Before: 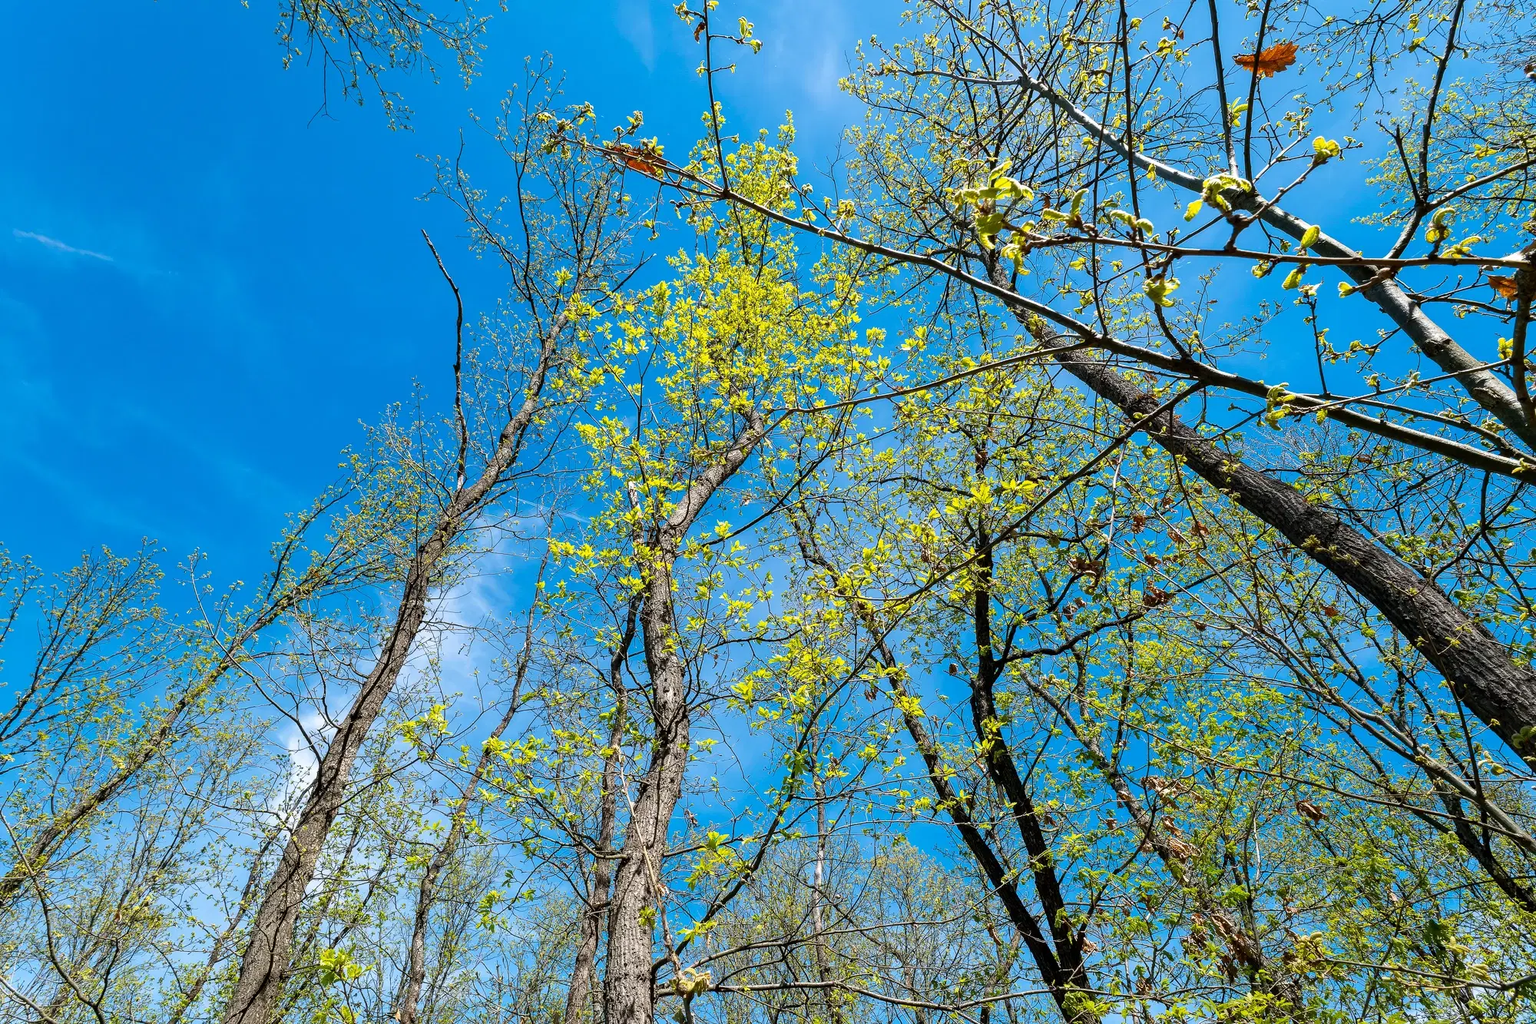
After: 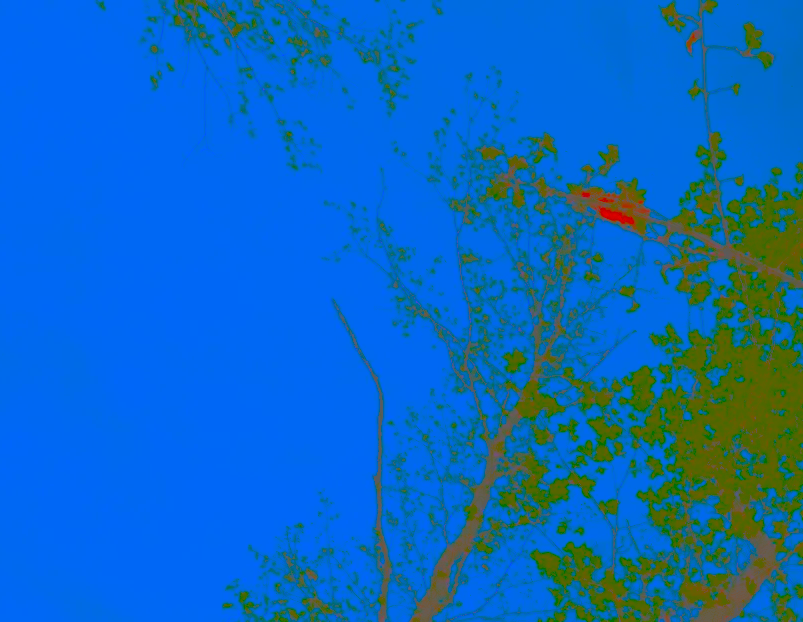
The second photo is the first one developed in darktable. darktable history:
contrast brightness saturation: contrast -0.98, brightness -0.176, saturation 0.764
exposure: black level correction 0, exposure 1.106 EV, compensate highlight preservation false
crop and rotate: left 10.933%, top 0.055%, right 48.892%, bottom 53.259%
filmic rgb: middle gray luminance 17.9%, black relative exposure -7.51 EV, white relative exposure 8.49 EV, target black luminance 0%, hardness 2.23, latitude 17.72%, contrast 0.887, highlights saturation mix 6.28%, shadows ↔ highlights balance 10.47%, add noise in highlights 0.001, color science v3 (2019), use custom middle-gray values true, contrast in highlights soft
local contrast: mode bilateral grid, contrast 99, coarseness 99, detail 90%, midtone range 0.2
